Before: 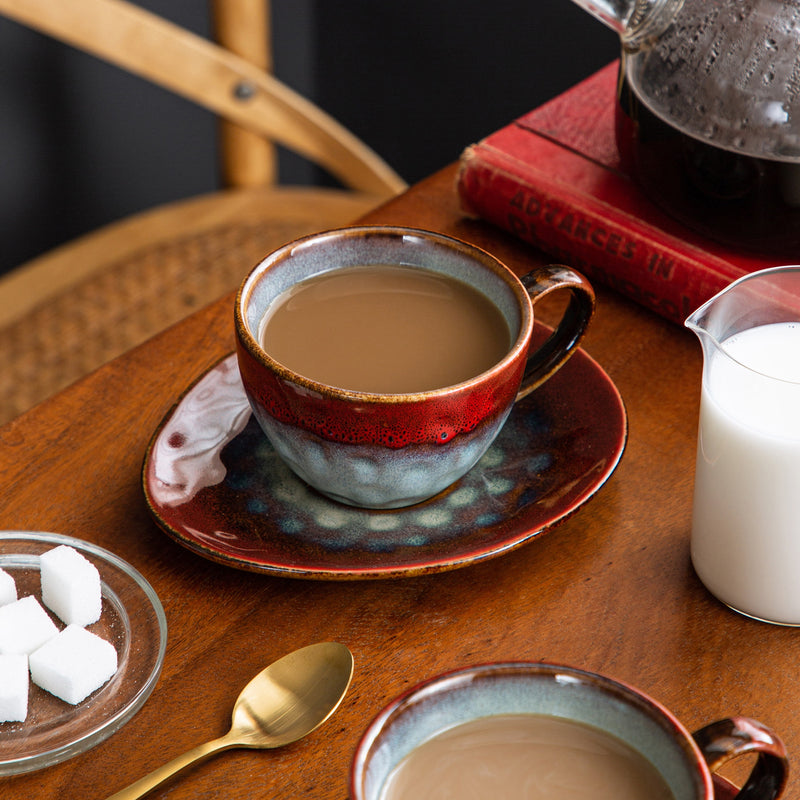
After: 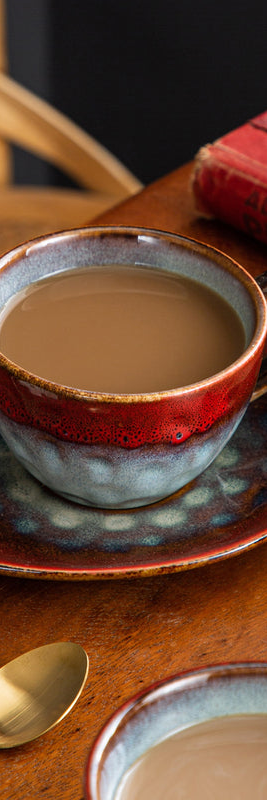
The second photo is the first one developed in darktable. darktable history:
crop: left 33.132%, right 33.47%
